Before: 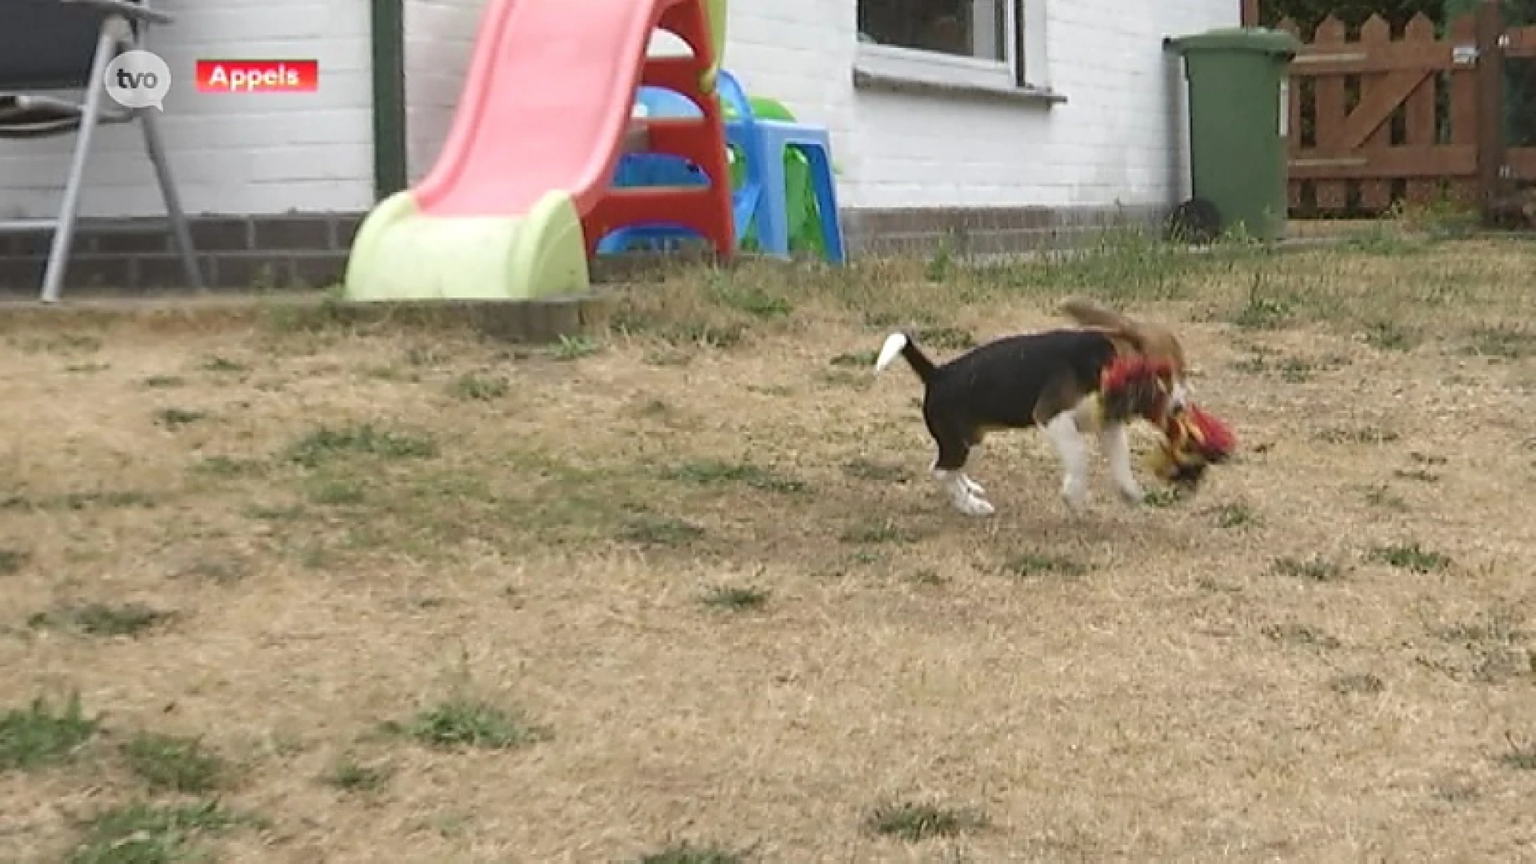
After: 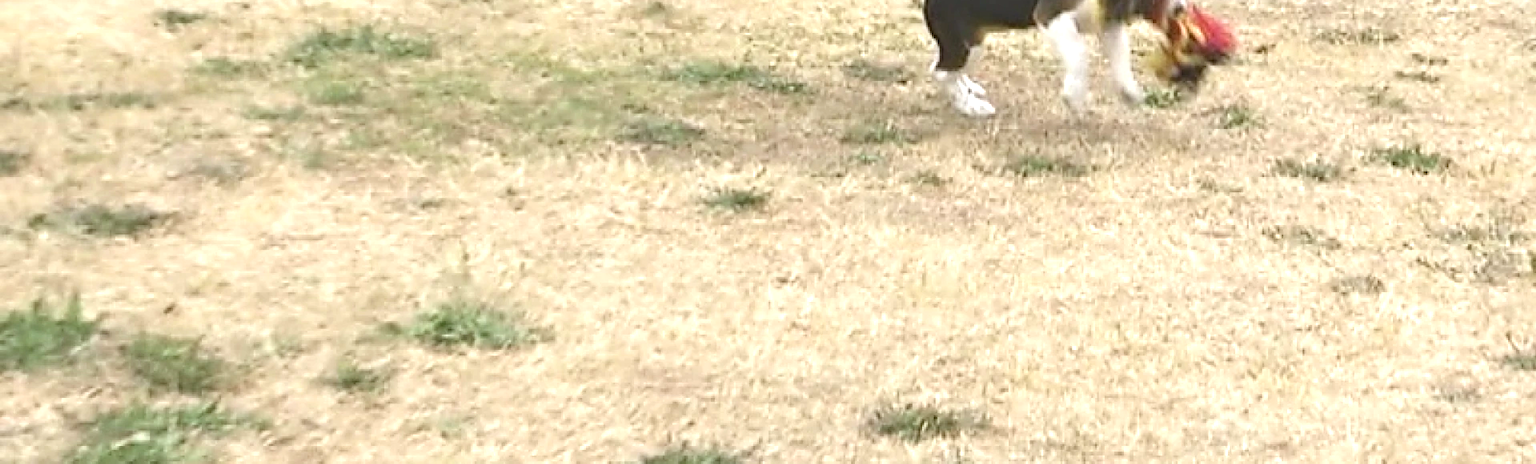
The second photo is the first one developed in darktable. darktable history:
exposure: black level correction 0, exposure 1.1 EV, compensate exposure bias true, compensate highlight preservation false
white balance: red 0.976, blue 1.04
crop and rotate: top 46.237%
